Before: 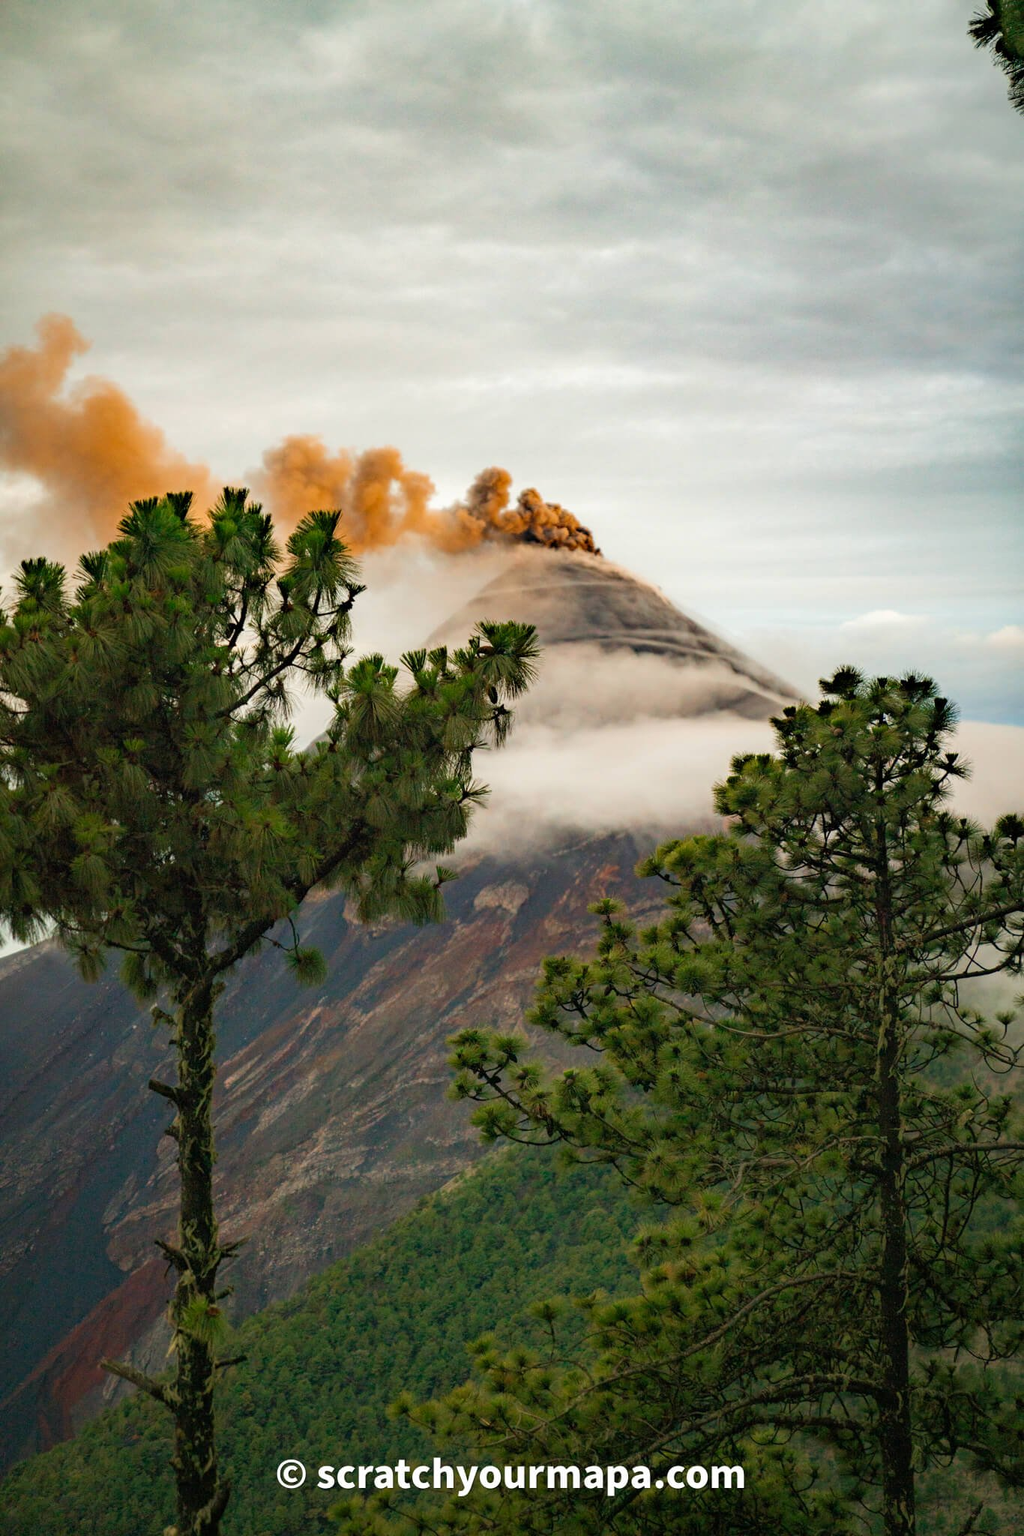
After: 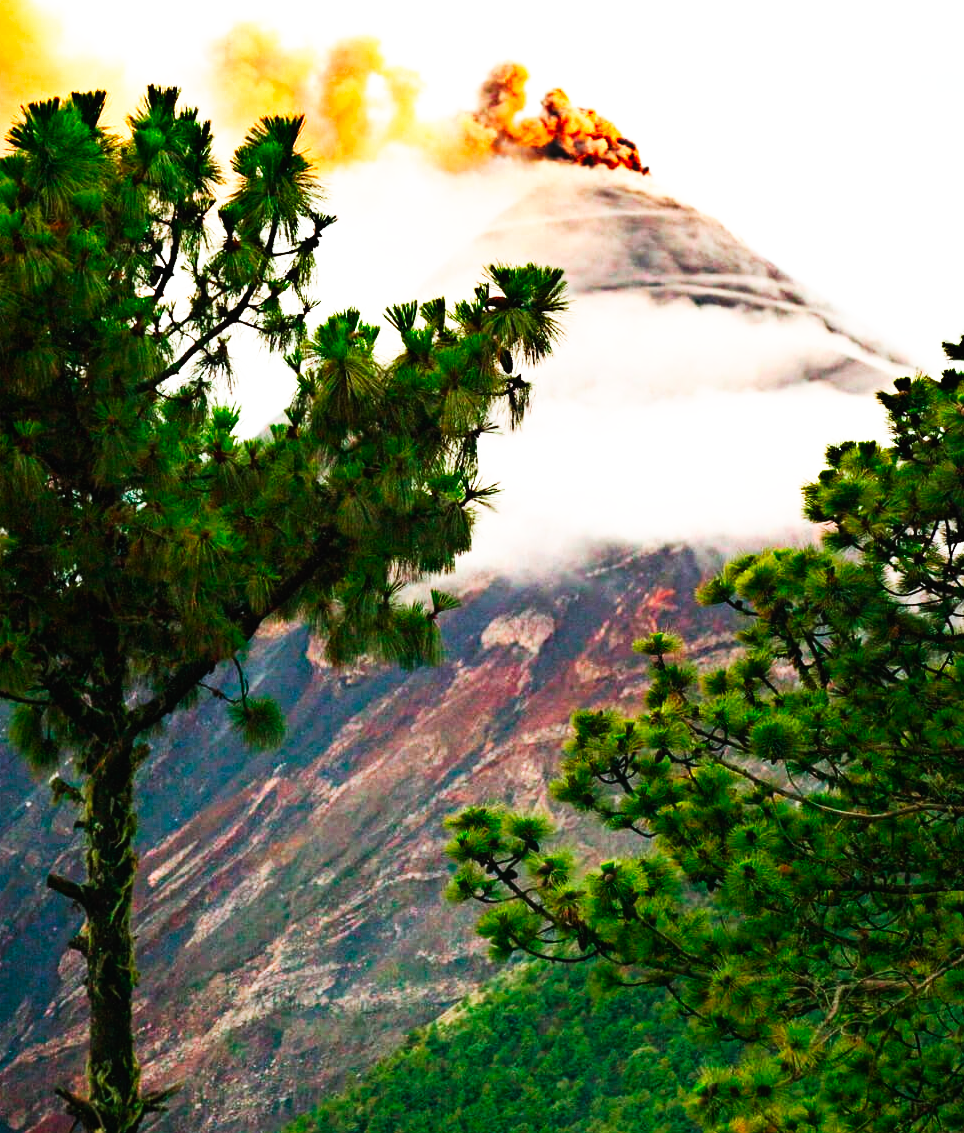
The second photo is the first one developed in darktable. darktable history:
color contrast: green-magenta contrast 1.73, blue-yellow contrast 1.15
crop: left 11.123%, top 27.61%, right 18.3%, bottom 17.034%
contrast equalizer: octaves 7, y [[0.6 ×6], [0.55 ×6], [0 ×6], [0 ×6], [0 ×6]], mix -0.3
tone equalizer: -8 EV -0.75 EV, -7 EV -0.7 EV, -6 EV -0.6 EV, -5 EV -0.4 EV, -3 EV 0.4 EV, -2 EV 0.6 EV, -1 EV 0.7 EV, +0 EV 0.75 EV, edges refinement/feathering 500, mask exposure compensation -1.57 EV, preserve details no
exposure: compensate highlight preservation false
base curve: curves: ch0 [(0, 0) (0.007, 0.004) (0.027, 0.03) (0.046, 0.07) (0.207, 0.54) (0.442, 0.872) (0.673, 0.972) (1, 1)], preserve colors none
white balance: red 0.984, blue 1.059
